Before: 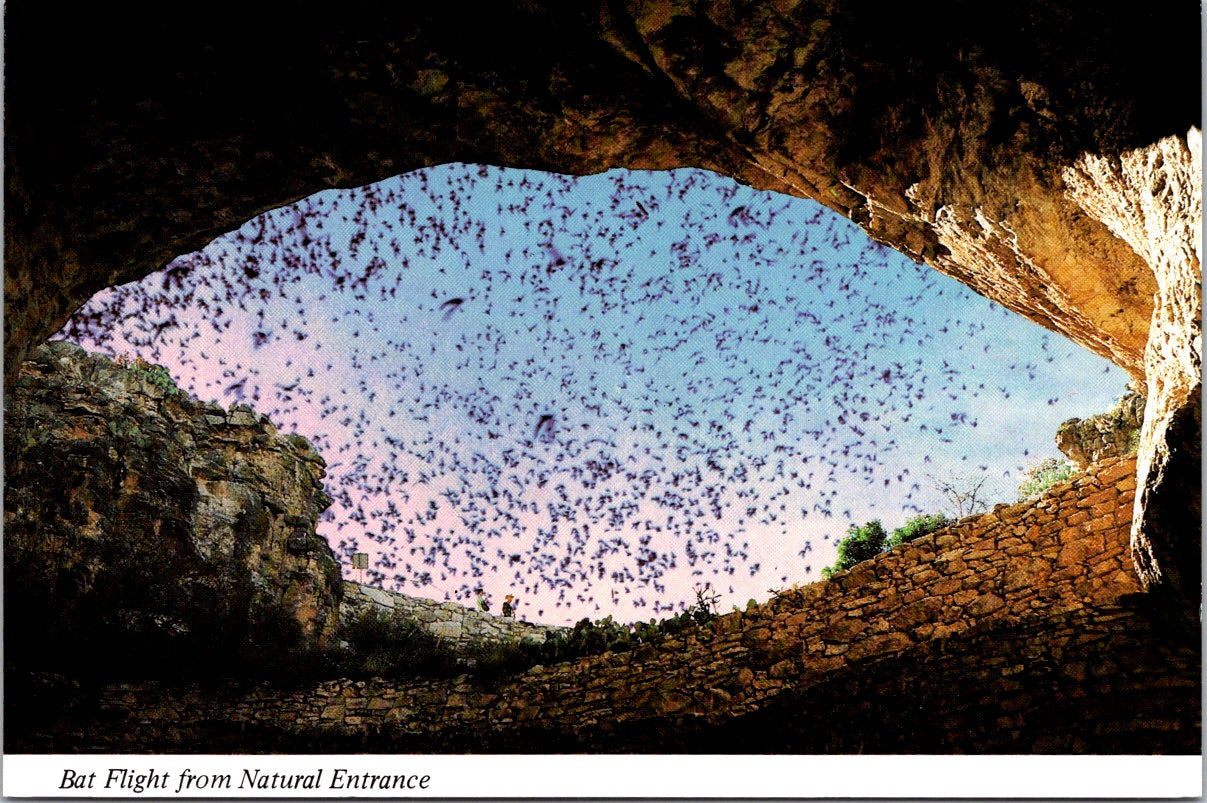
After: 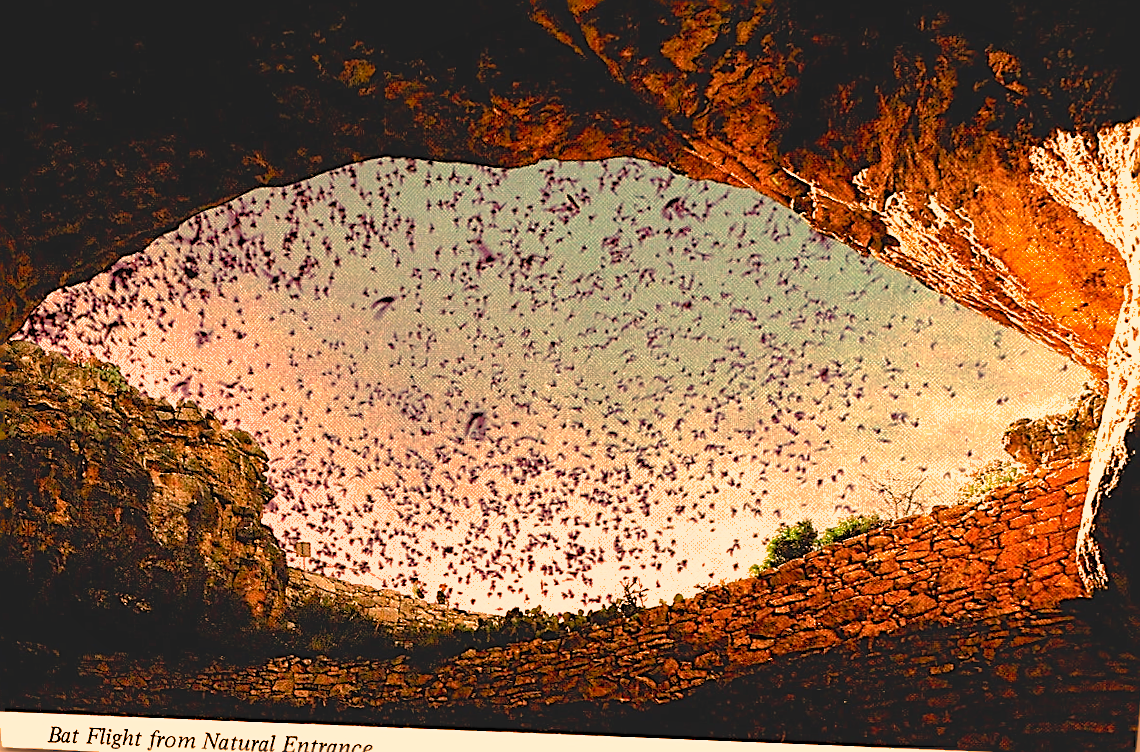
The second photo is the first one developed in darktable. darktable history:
color zones: curves: ch0 [(0.068, 0.464) (0.25, 0.5) (0.48, 0.508) (0.75, 0.536) (0.886, 0.476) (0.967, 0.456)]; ch1 [(0.066, 0.456) (0.25, 0.5) (0.616, 0.508) (0.746, 0.56) (0.934, 0.444)]
sharpen: amount 1
shadows and highlights: on, module defaults
color balance rgb: perceptual saturation grading › global saturation 20%, perceptual saturation grading › highlights -25%, perceptual saturation grading › shadows 50%
white balance: red 1.467, blue 0.684
rotate and perspective: rotation 0.062°, lens shift (vertical) 0.115, lens shift (horizontal) -0.133, crop left 0.047, crop right 0.94, crop top 0.061, crop bottom 0.94
exposure: black level correction -0.008, exposure 0.067 EV, compensate highlight preservation false
